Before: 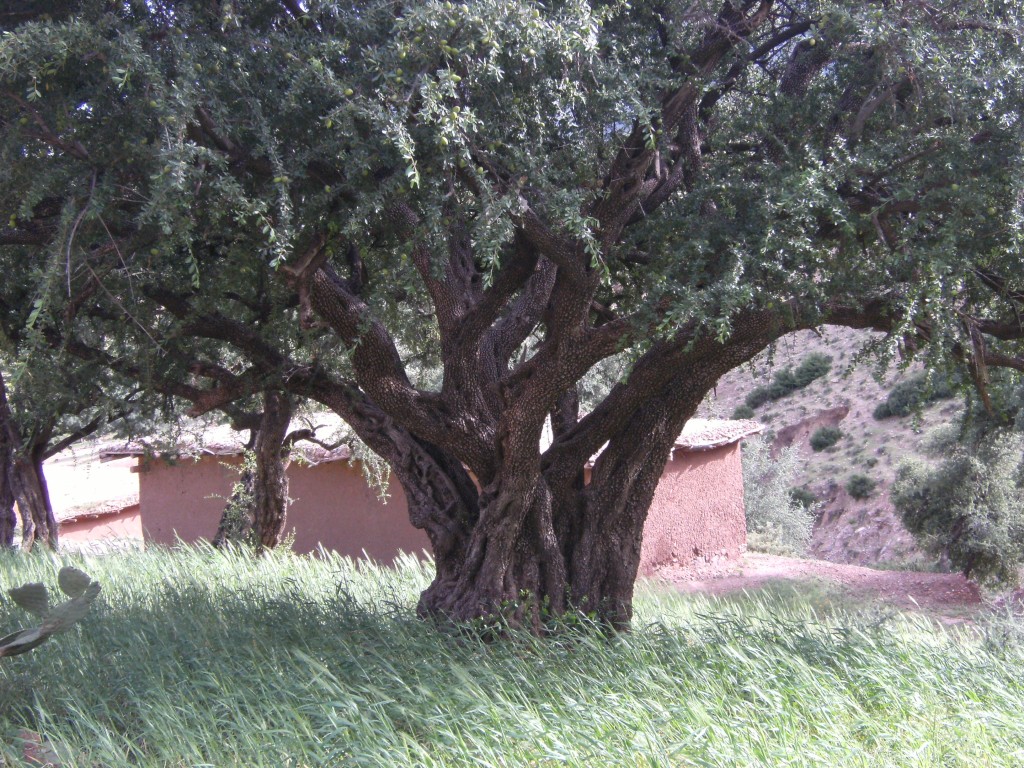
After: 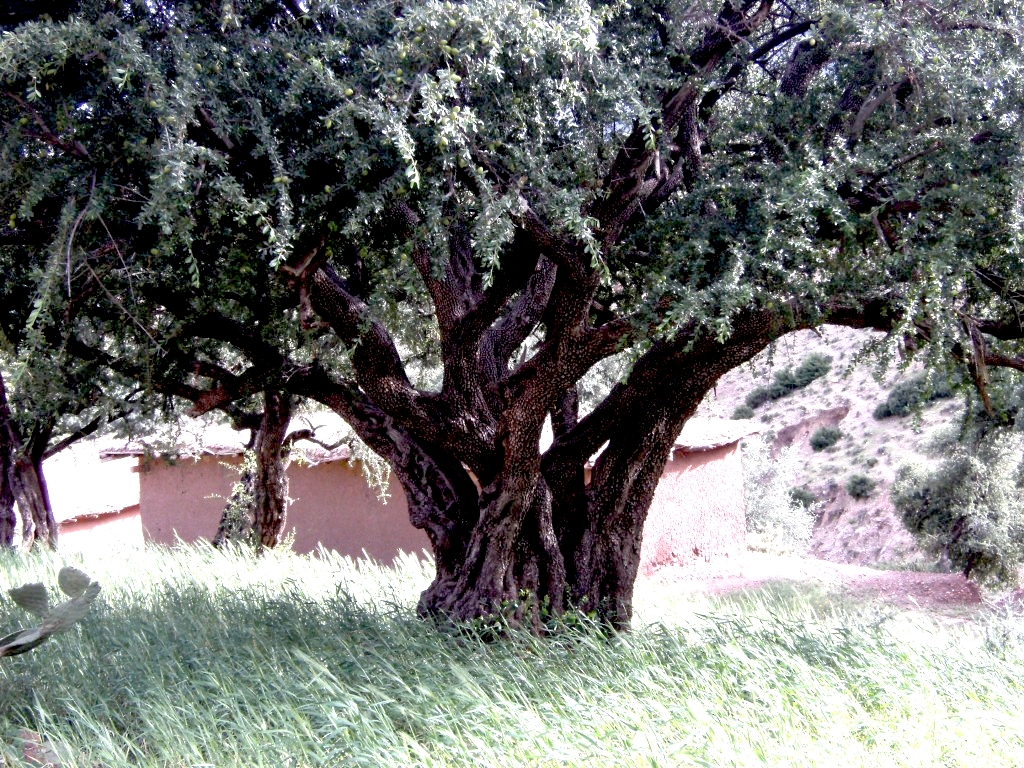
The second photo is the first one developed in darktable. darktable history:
color correction: saturation 0.8
exposure: black level correction 0.035, exposure 0.9 EV, compensate highlight preservation false
